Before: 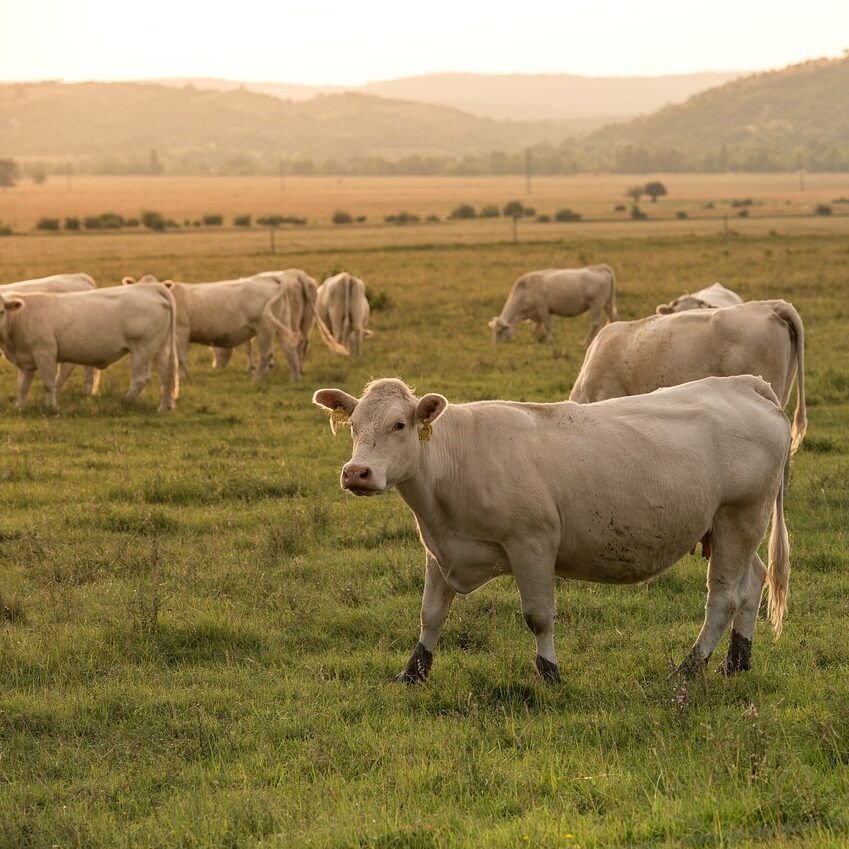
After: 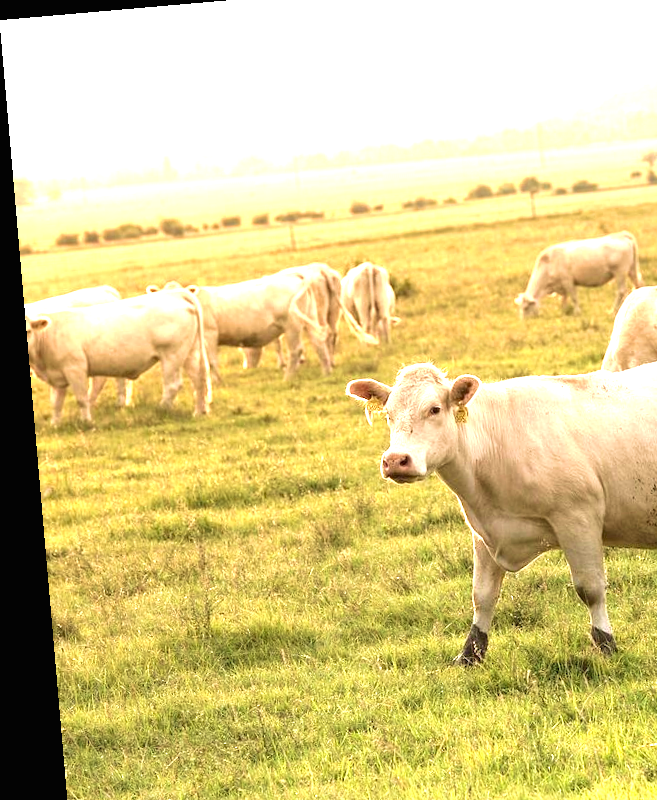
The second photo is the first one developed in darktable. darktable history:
rotate and perspective: rotation -4.98°, automatic cropping off
crop: top 5.803%, right 27.864%, bottom 5.804%
exposure: black level correction 0, exposure 2 EV, compensate highlight preservation false
velvia: on, module defaults
